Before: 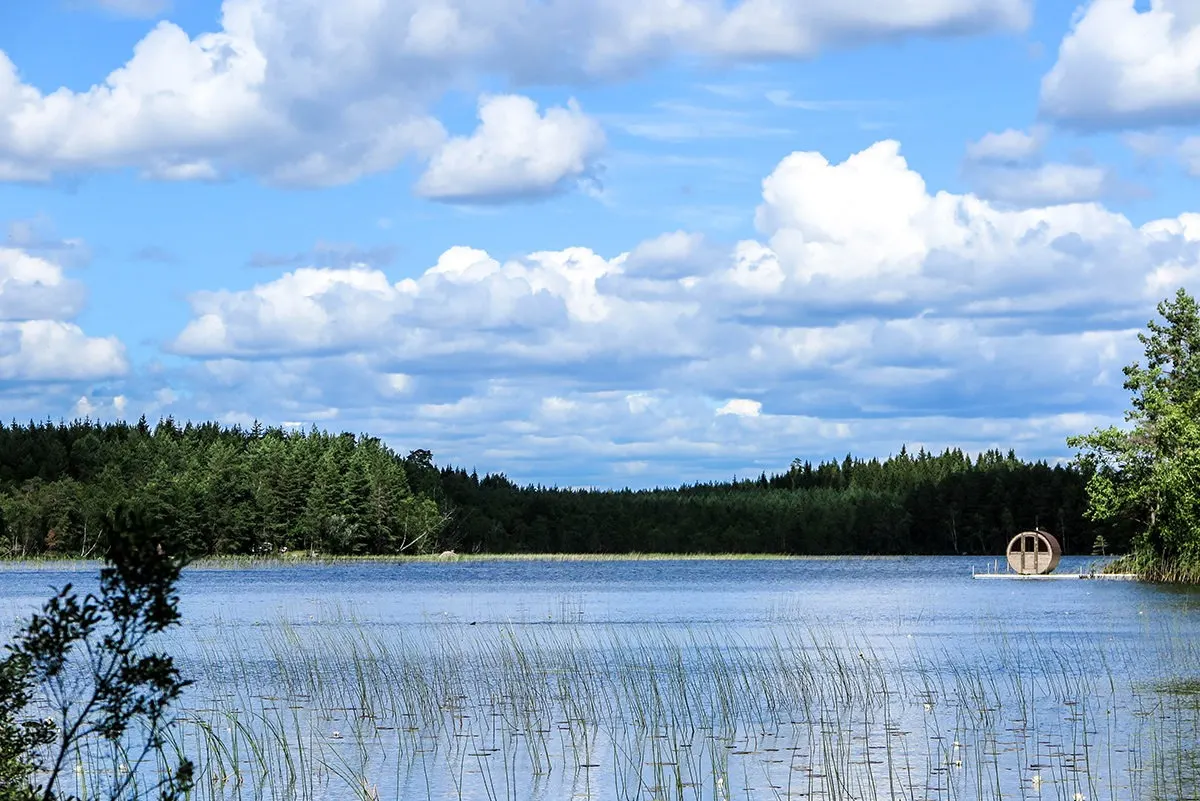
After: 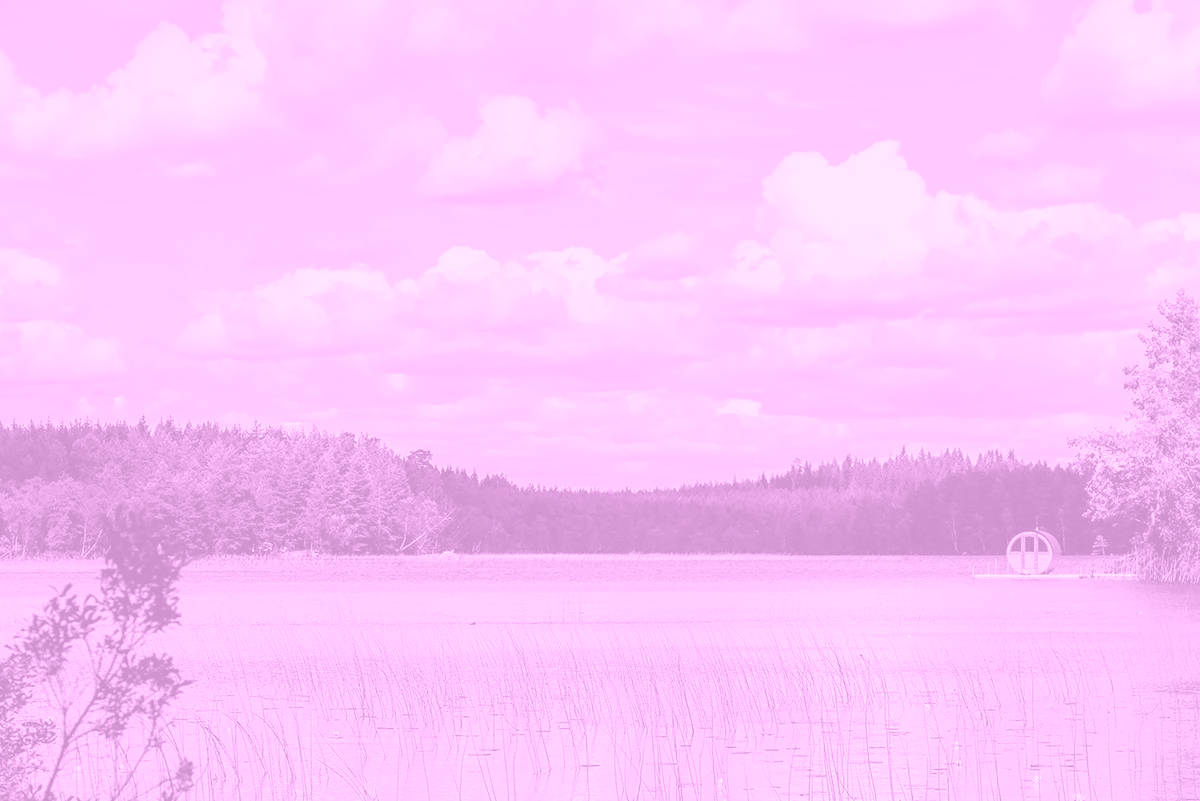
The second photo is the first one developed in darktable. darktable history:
tone equalizer: on, module defaults
shadows and highlights: on, module defaults
colorize: hue 331.2°, saturation 75%, source mix 30.28%, lightness 70.52%, version 1
white balance: red 1.08, blue 0.791
exposure: black level correction 0.001, compensate highlight preservation false
